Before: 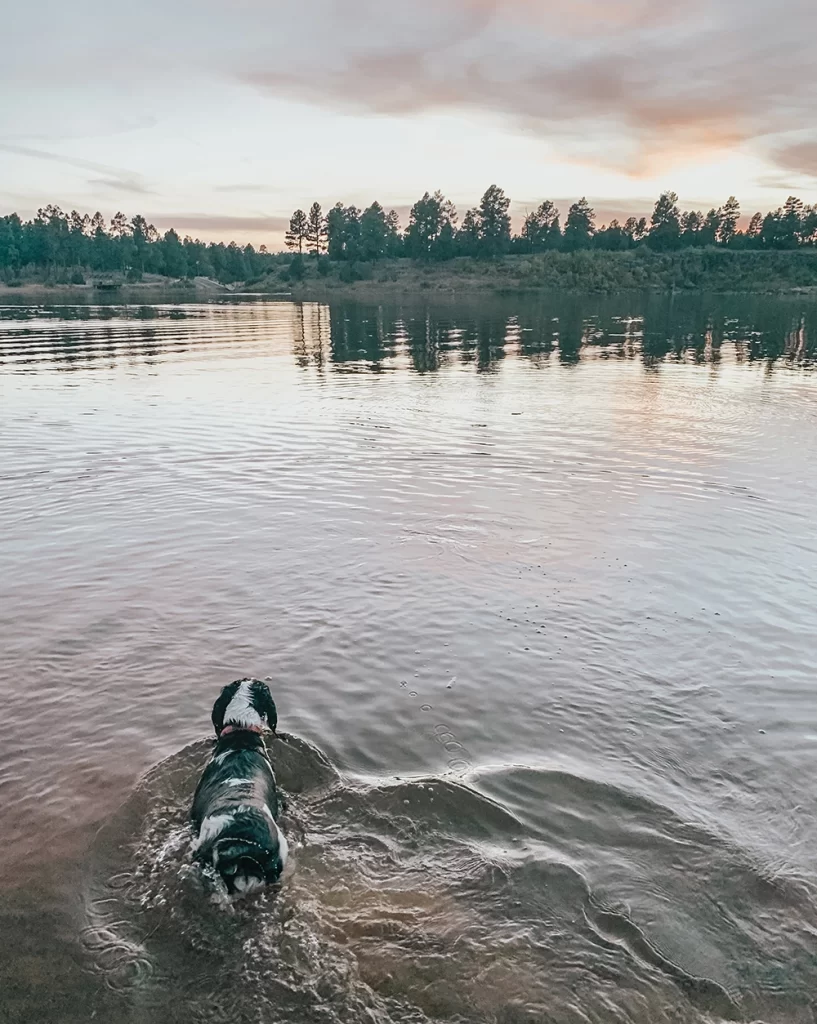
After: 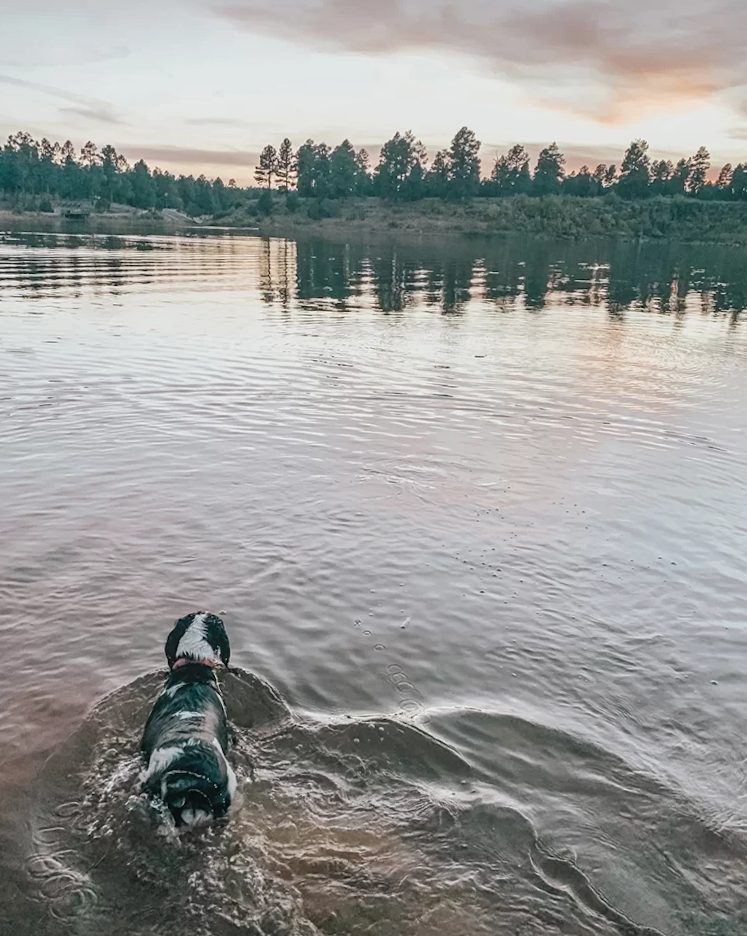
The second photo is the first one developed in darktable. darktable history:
crop and rotate: angle -1.96°, left 3.097%, top 4.154%, right 1.586%, bottom 0.529%
local contrast: detail 110%
